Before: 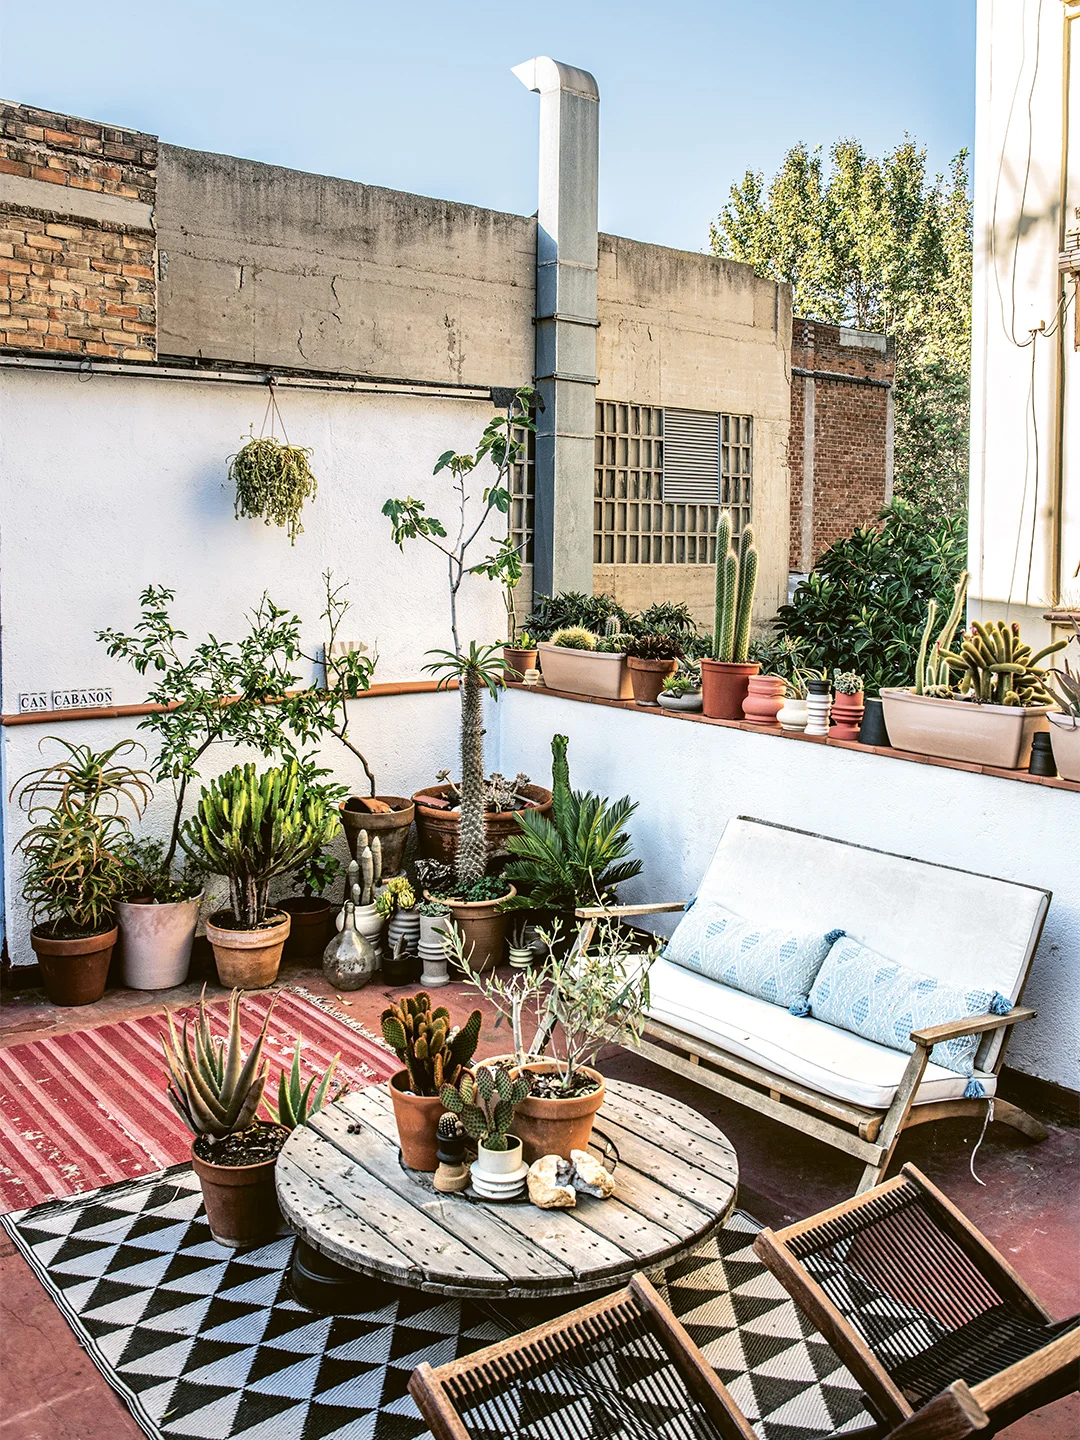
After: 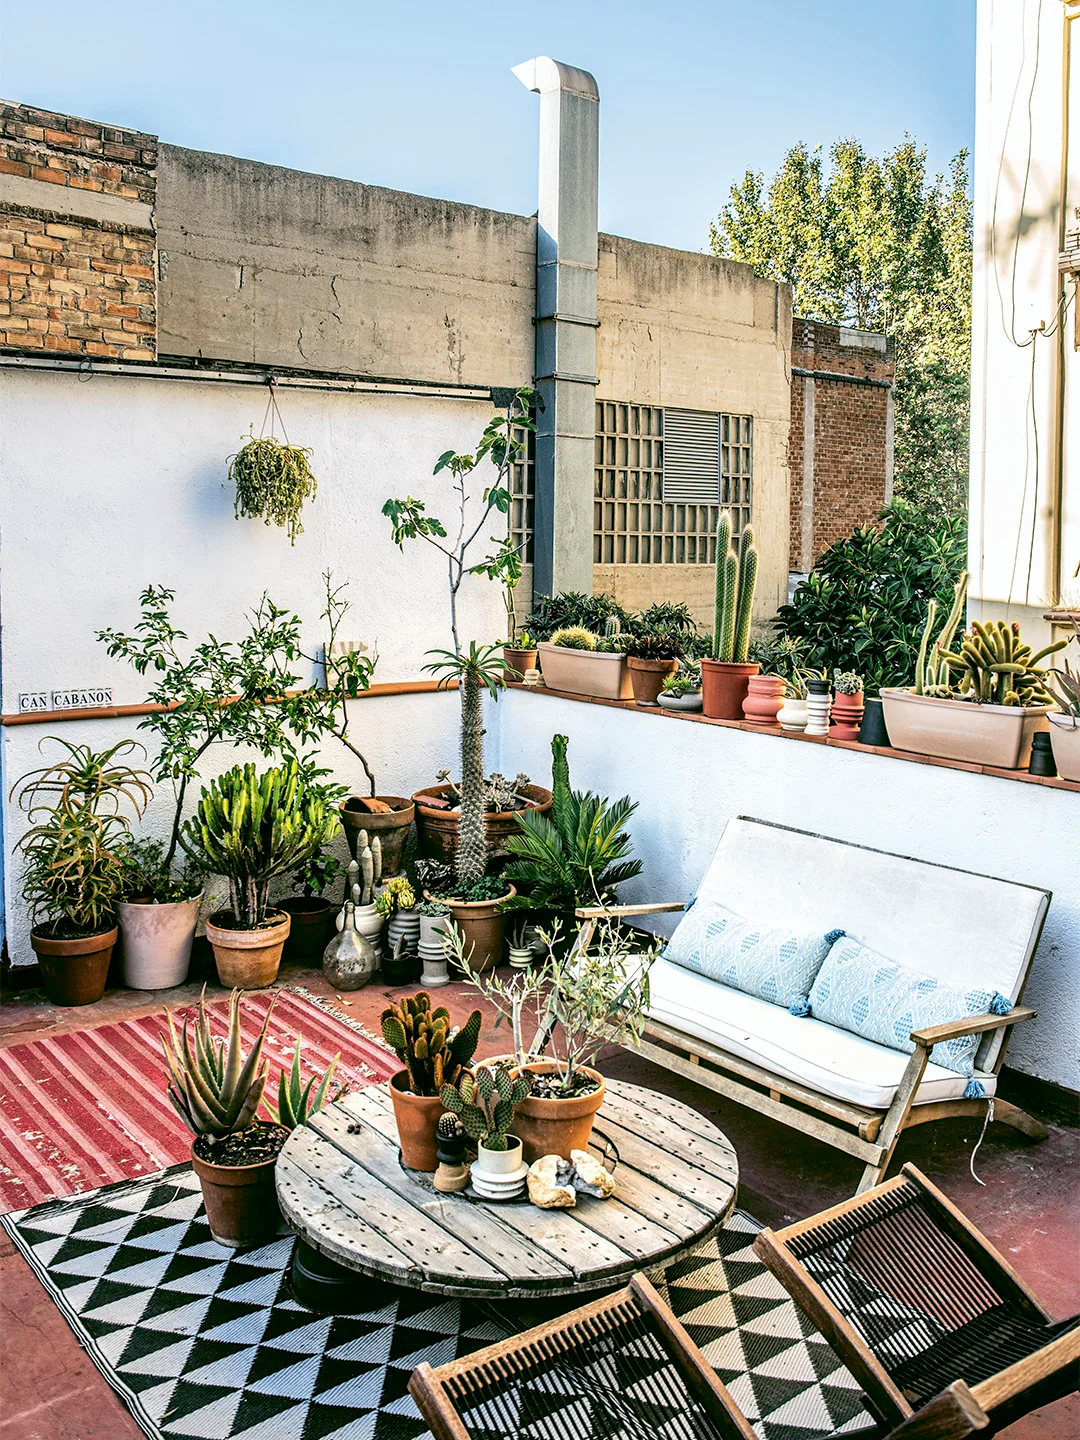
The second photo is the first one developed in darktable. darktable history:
color balance rgb: global offset › luminance -0.337%, global offset › chroma 0.117%, global offset › hue 165.57°, perceptual saturation grading › global saturation 10.324%
